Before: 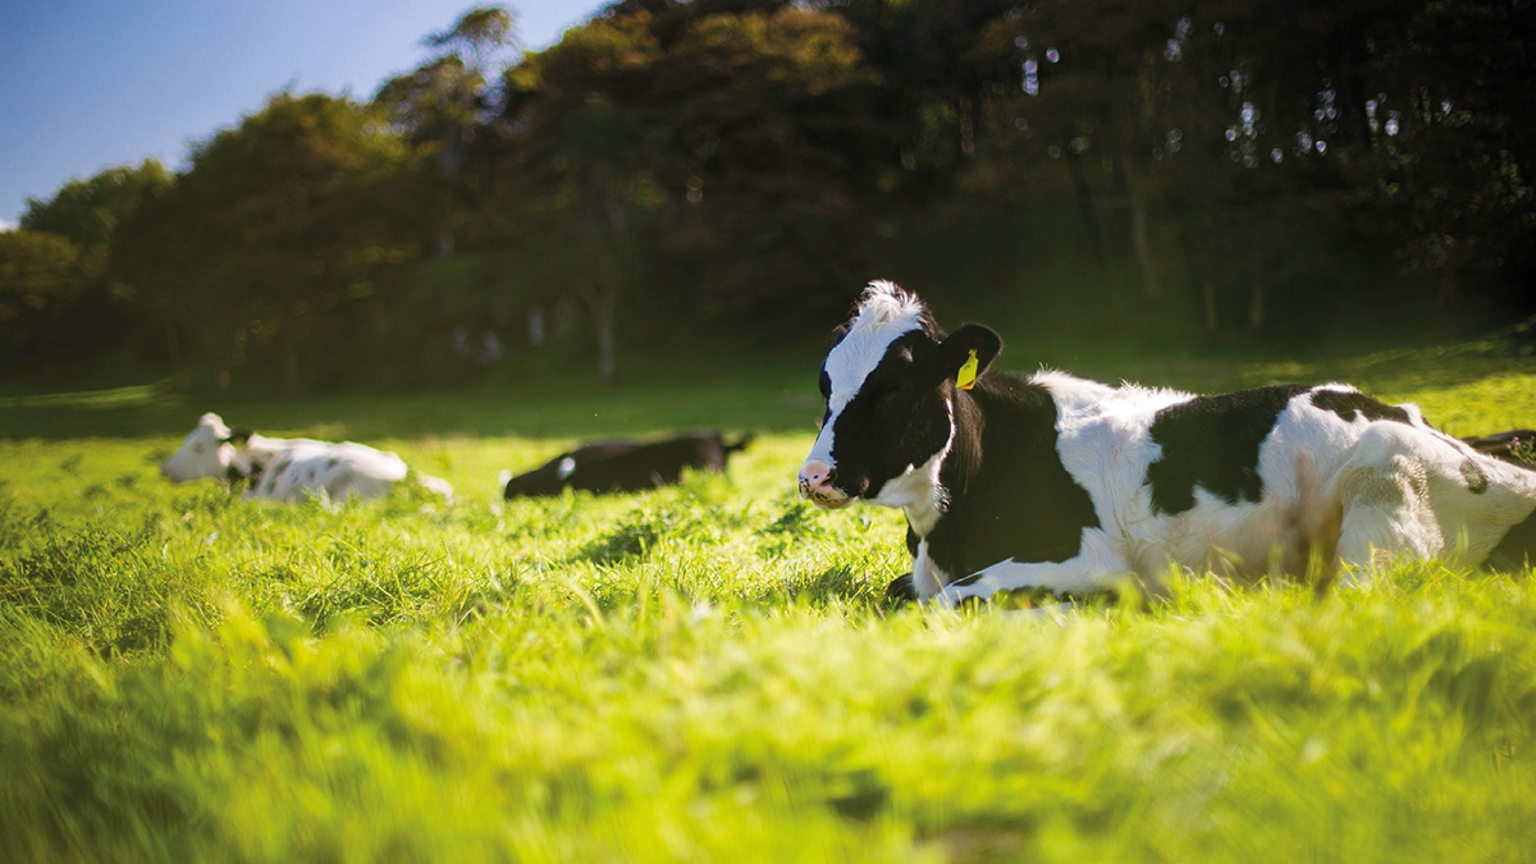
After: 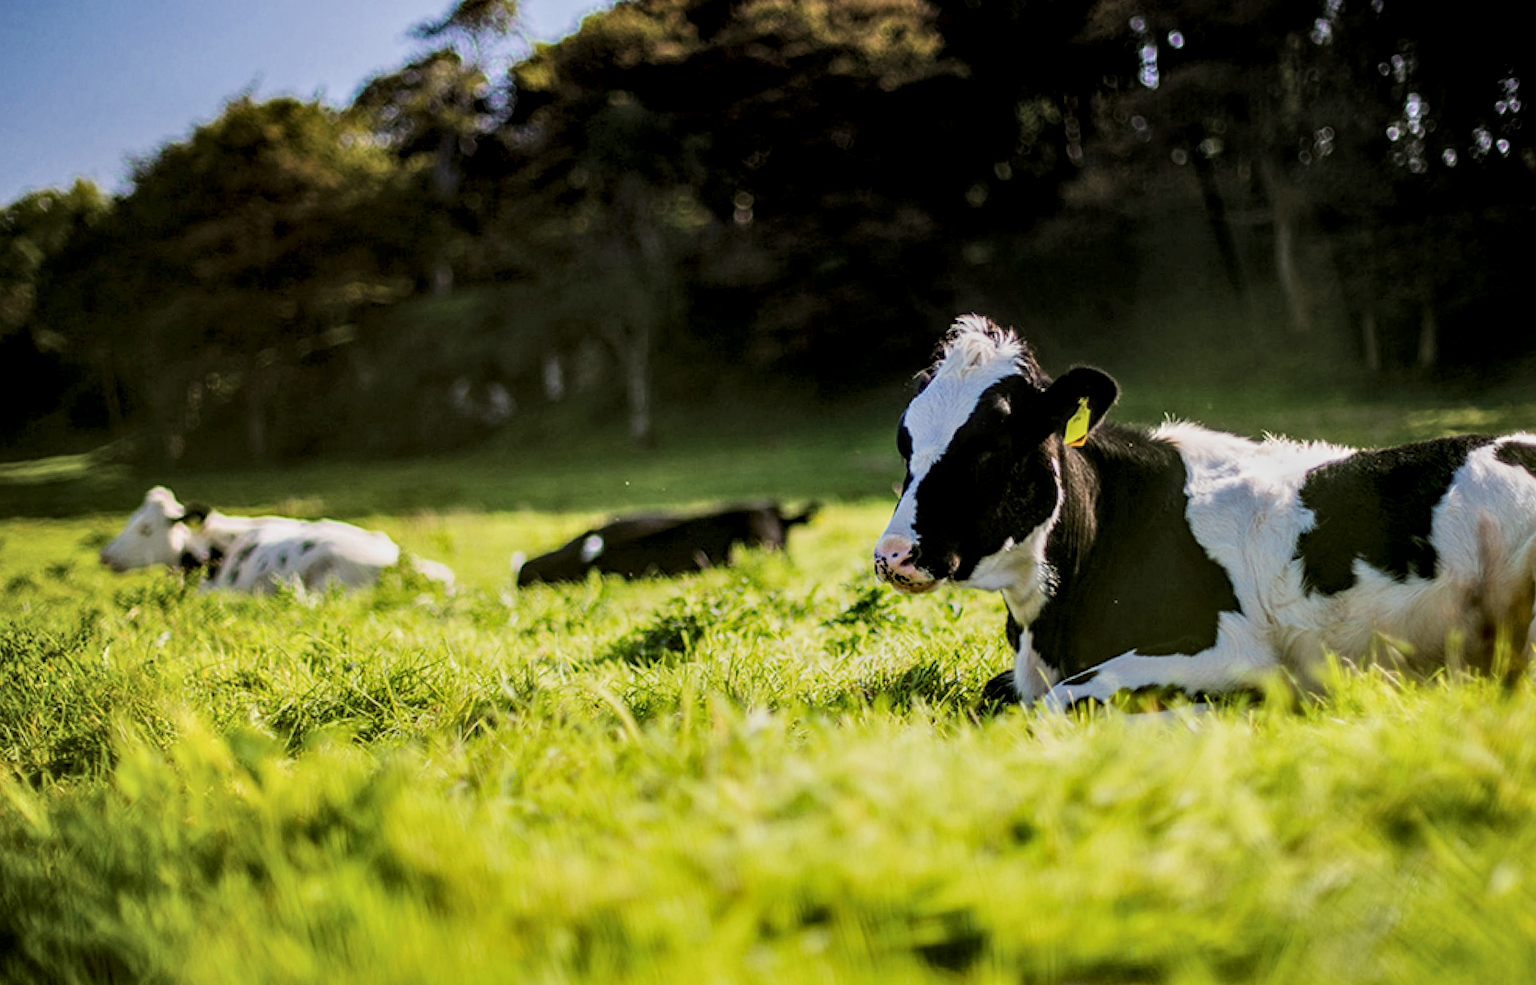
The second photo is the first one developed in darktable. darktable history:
filmic rgb: black relative exposure -8.56 EV, white relative exposure 5.52 EV, threshold 2.97 EV, hardness 3.37, contrast 1.023, color science v6 (2022), enable highlight reconstruction true
contrast brightness saturation: contrast 0.046
crop and rotate: angle 0.74°, left 4.151%, top 1.172%, right 11.566%, bottom 2.662%
local contrast: highlights 15%, shadows 38%, detail 184%, midtone range 0.473
